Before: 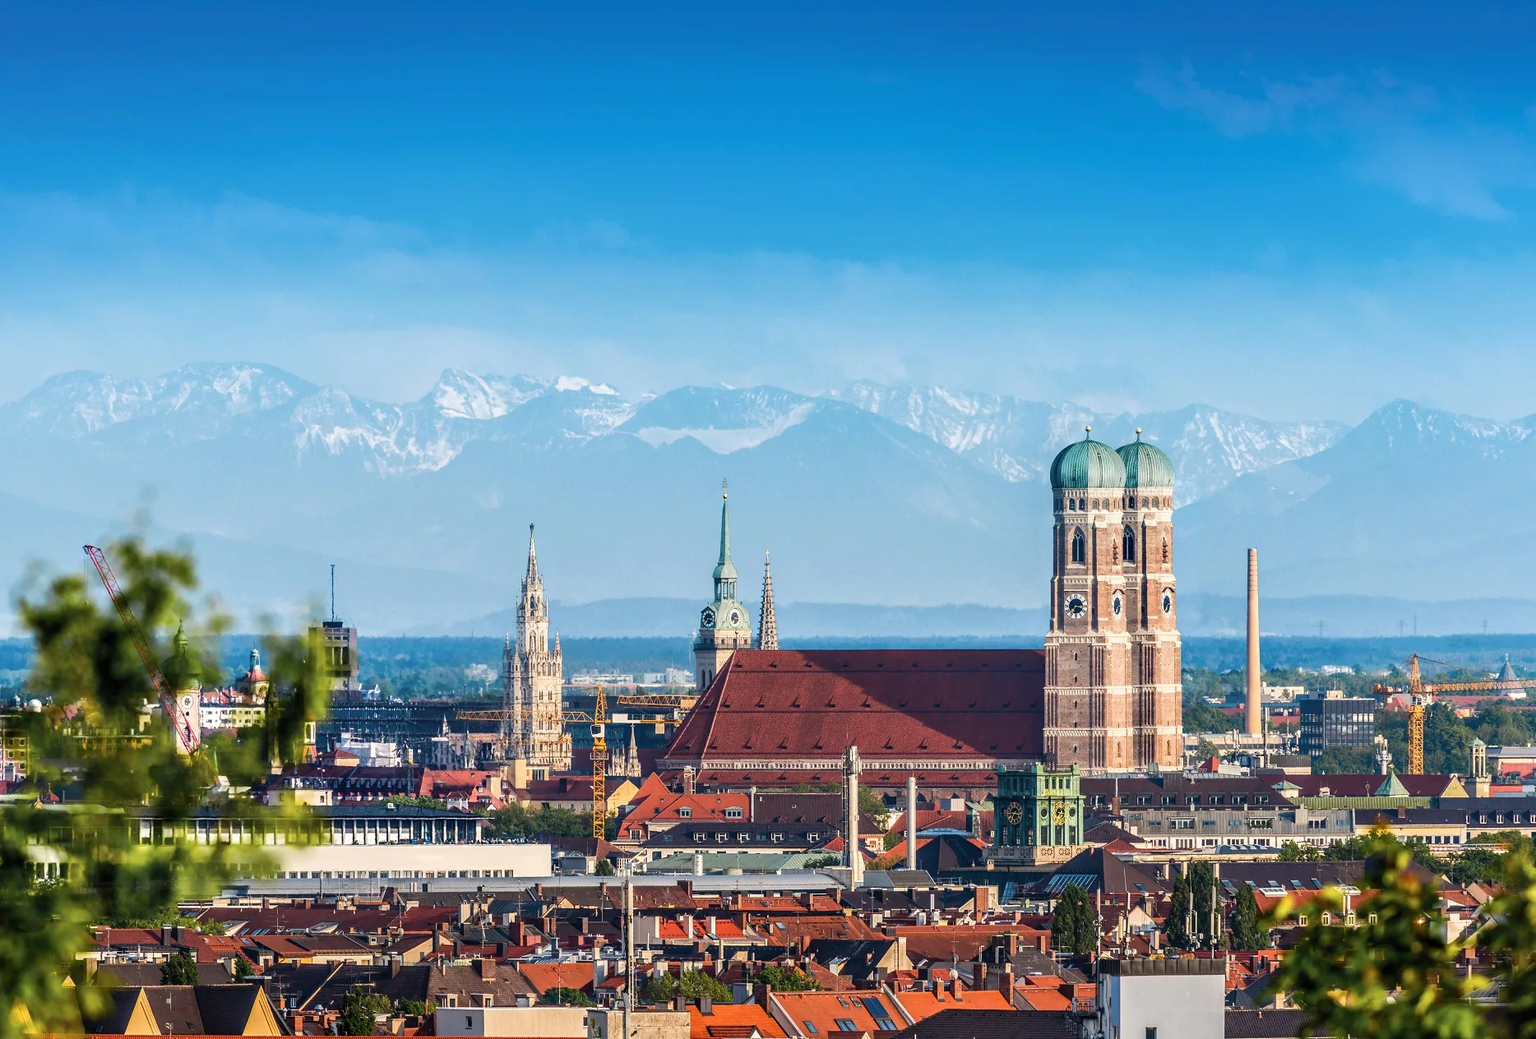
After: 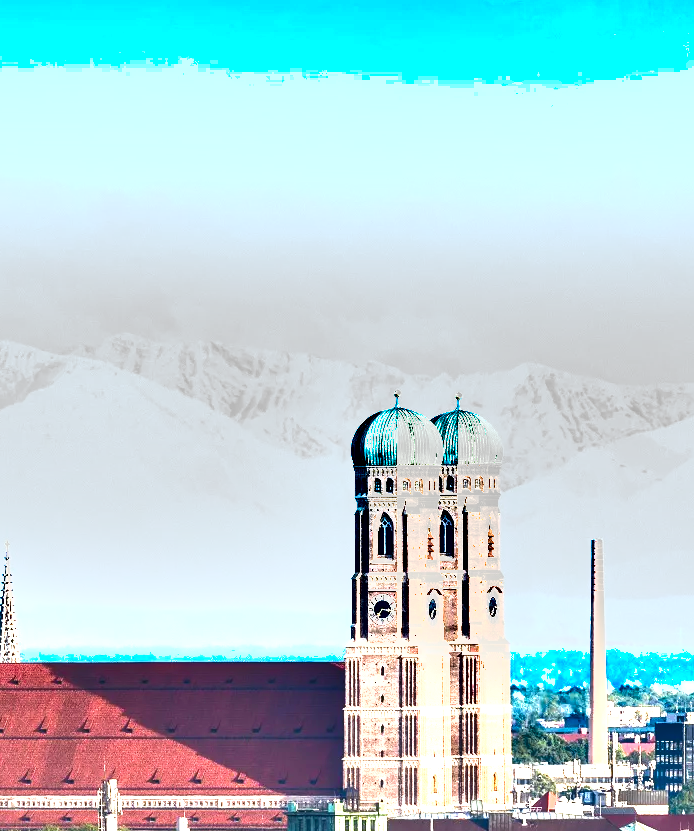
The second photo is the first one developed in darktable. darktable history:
crop and rotate: left 49.576%, top 10.129%, right 13.237%, bottom 24.071%
exposure: black level correction 0, exposure 1.896 EV, compensate highlight preservation false
shadows and highlights: low approximation 0.01, soften with gaussian
